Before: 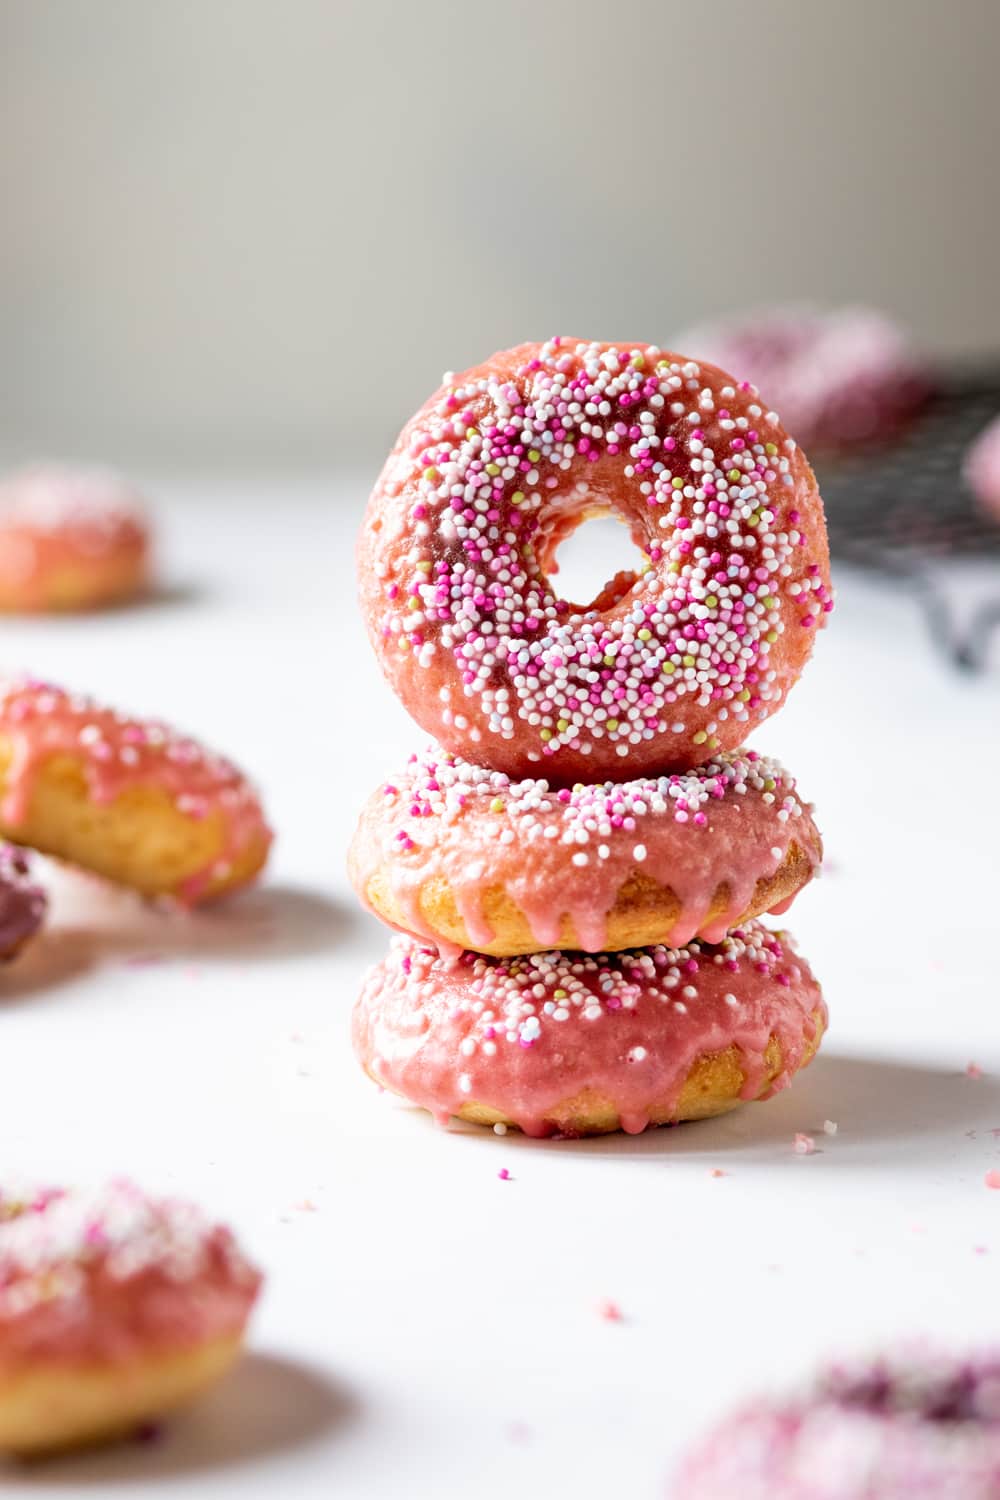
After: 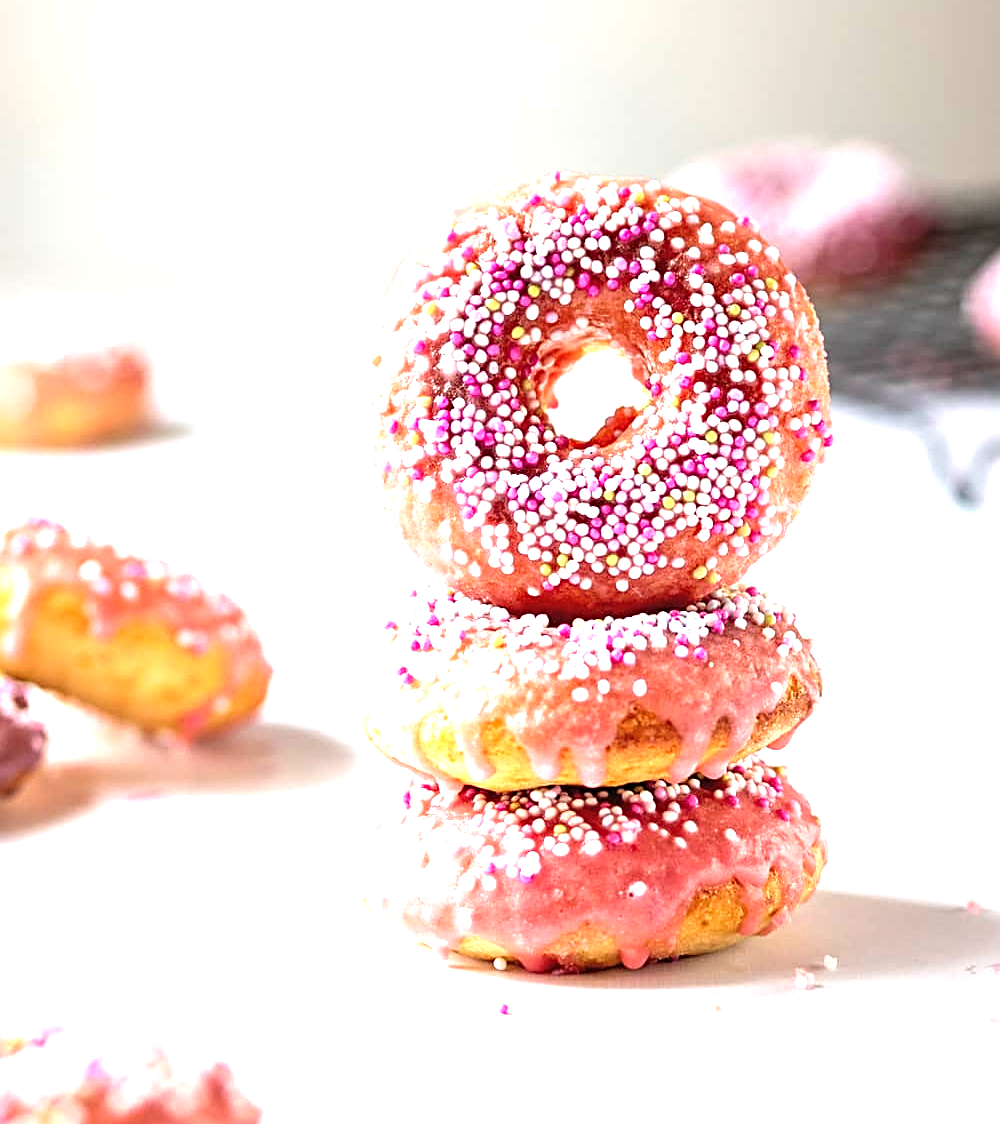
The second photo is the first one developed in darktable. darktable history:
crop: top 11.053%, bottom 13.961%
exposure: black level correction -0.002, exposure 1.109 EV, compensate highlight preservation false
sharpen: radius 2.544, amount 0.644
